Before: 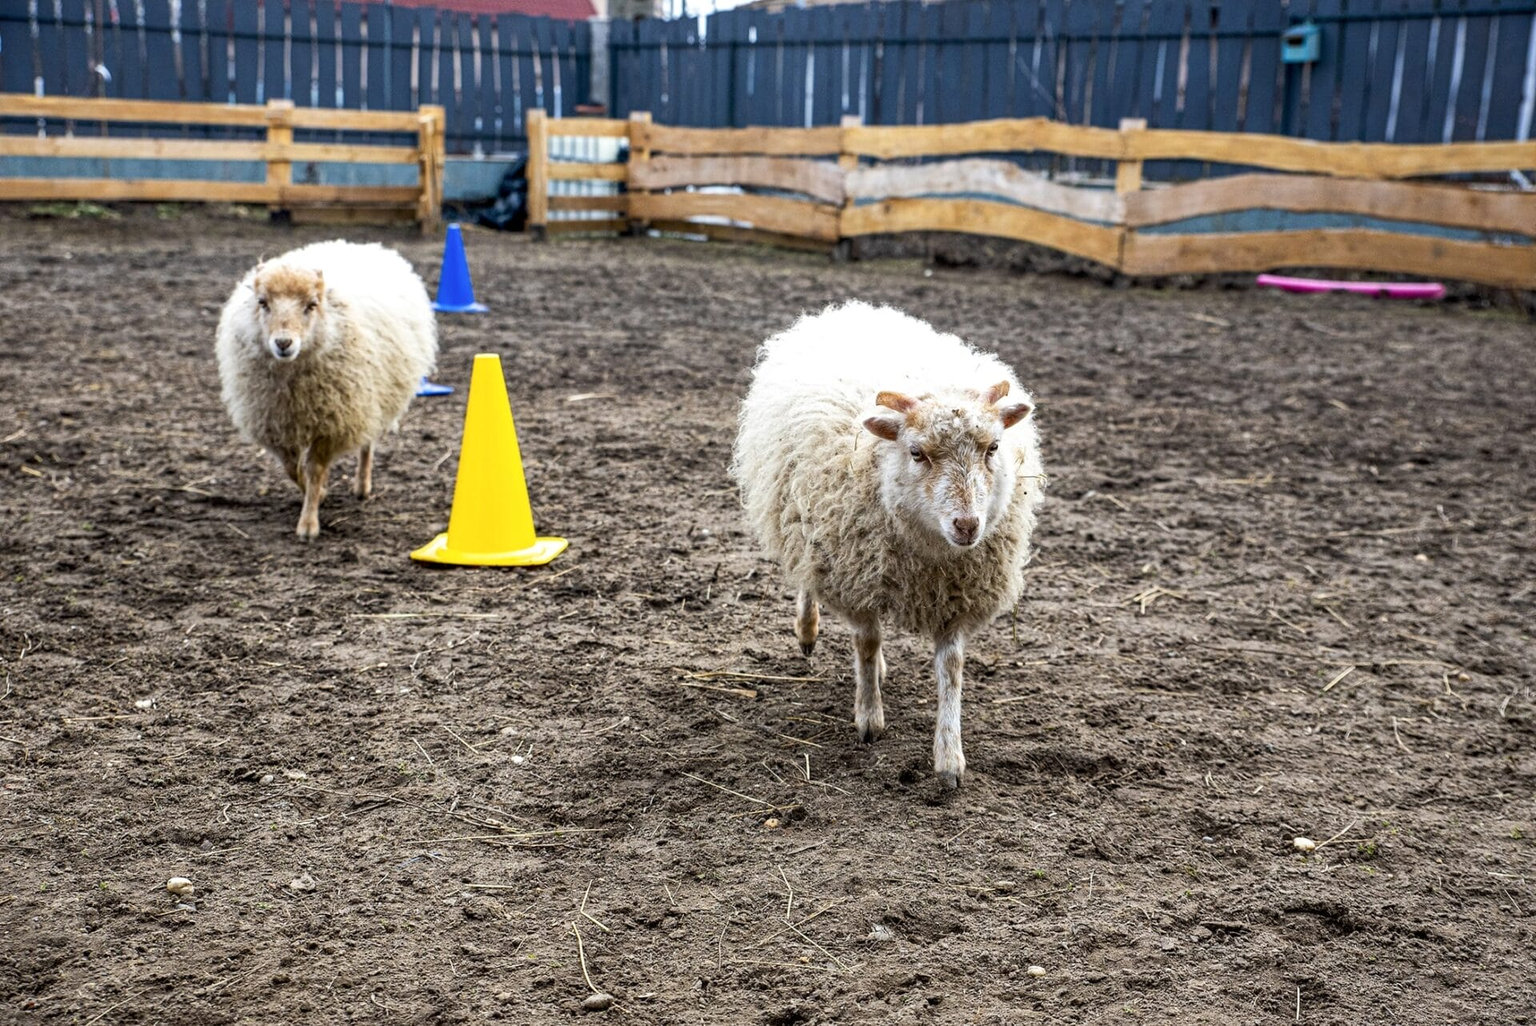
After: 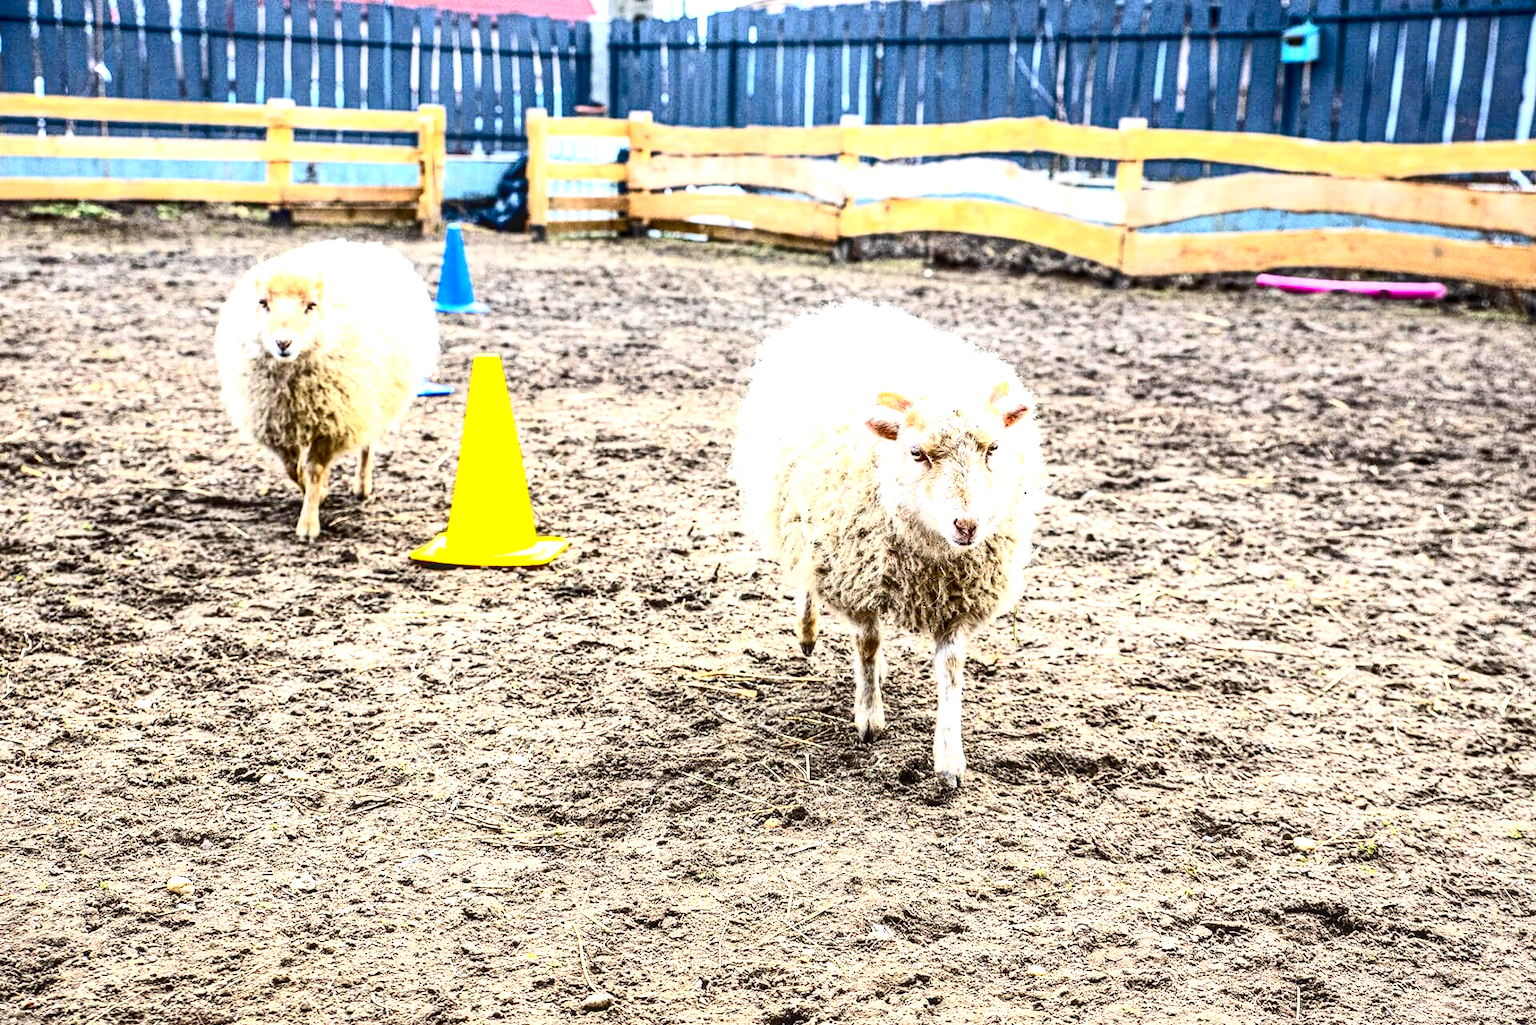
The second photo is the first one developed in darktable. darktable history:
local contrast: on, module defaults
contrast brightness saturation: contrast 0.4, brightness 0.05, saturation 0.25
exposure: exposure 1.5 EV, compensate highlight preservation false
